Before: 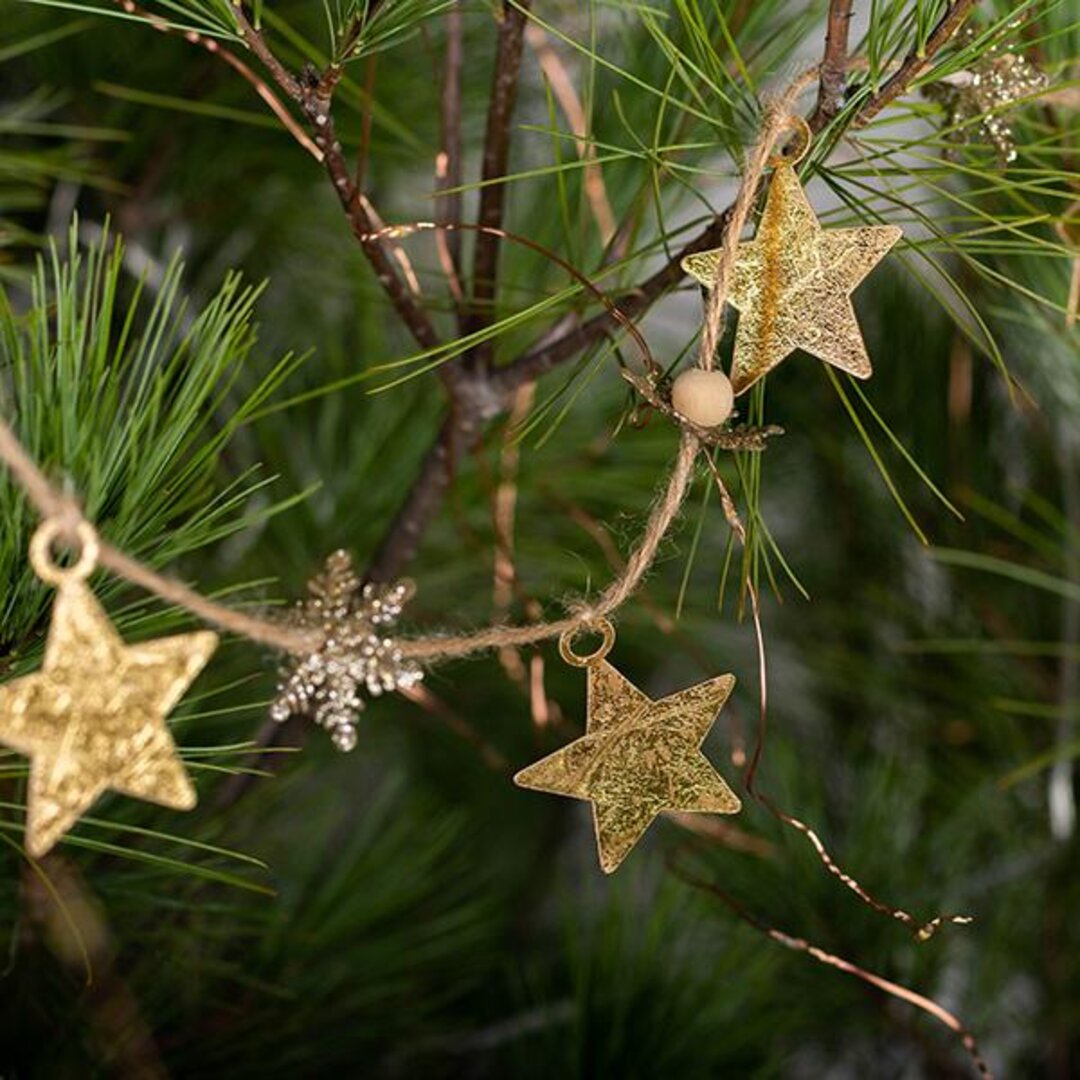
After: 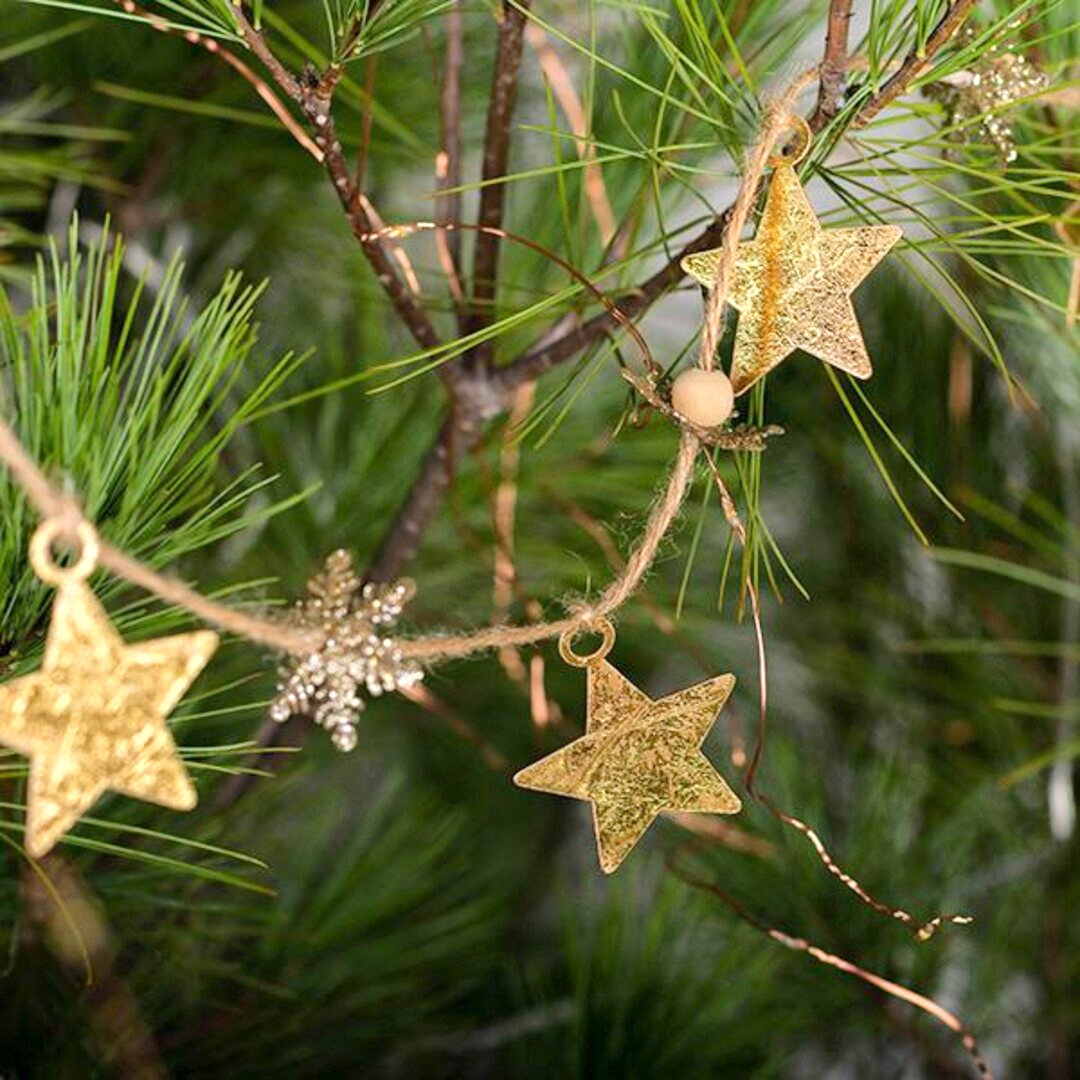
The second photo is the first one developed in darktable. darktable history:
tone equalizer: -8 EV 1 EV, -7 EV 1.02 EV, -6 EV 1.01 EV, -5 EV 1.03 EV, -4 EV 1.01 EV, -3 EV 0.729 EV, -2 EV 0.516 EV, -1 EV 0.228 EV, edges refinement/feathering 500, mask exposure compensation -1.57 EV, preserve details no
